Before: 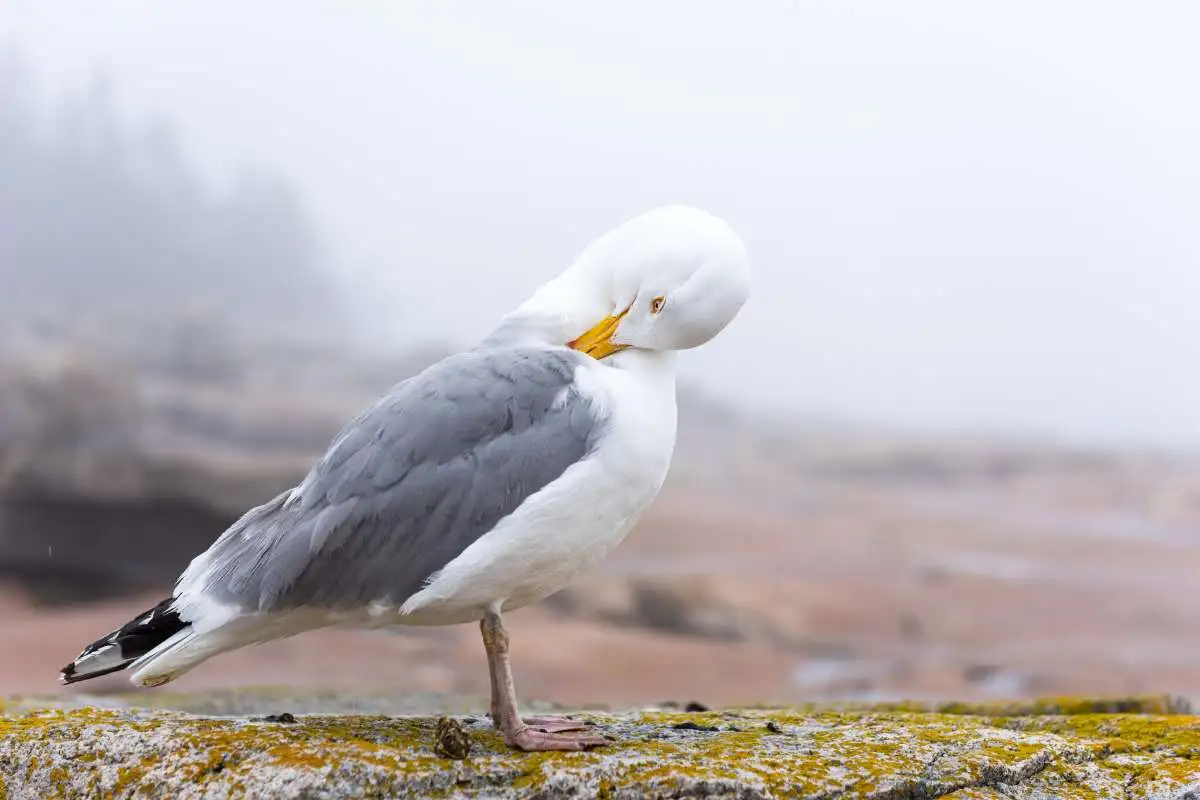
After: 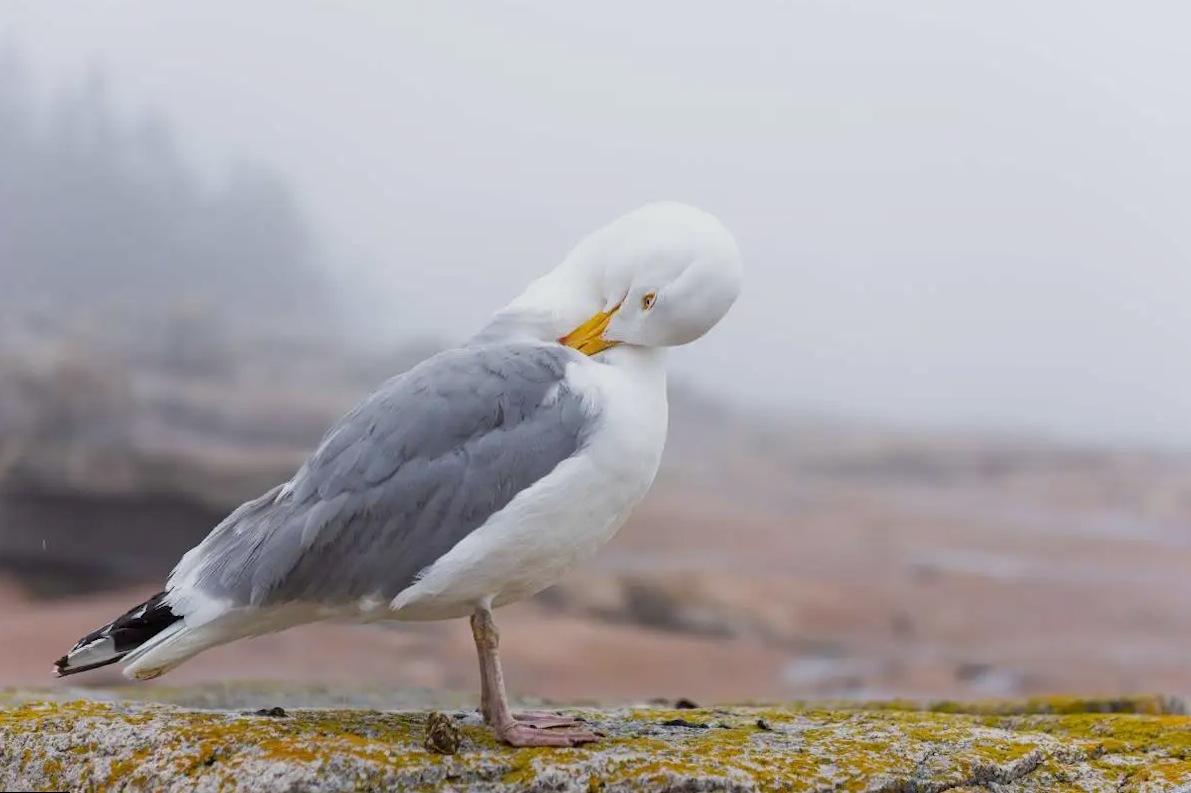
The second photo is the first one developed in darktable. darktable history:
rotate and perspective: rotation 0.192°, lens shift (horizontal) -0.015, crop left 0.005, crop right 0.996, crop top 0.006, crop bottom 0.99
tone equalizer: -8 EV 0.25 EV, -7 EV 0.417 EV, -6 EV 0.417 EV, -5 EV 0.25 EV, -3 EV -0.25 EV, -2 EV -0.417 EV, -1 EV -0.417 EV, +0 EV -0.25 EV, edges refinement/feathering 500, mask exposure compensation -1.57 EV, preserve details guided filter
